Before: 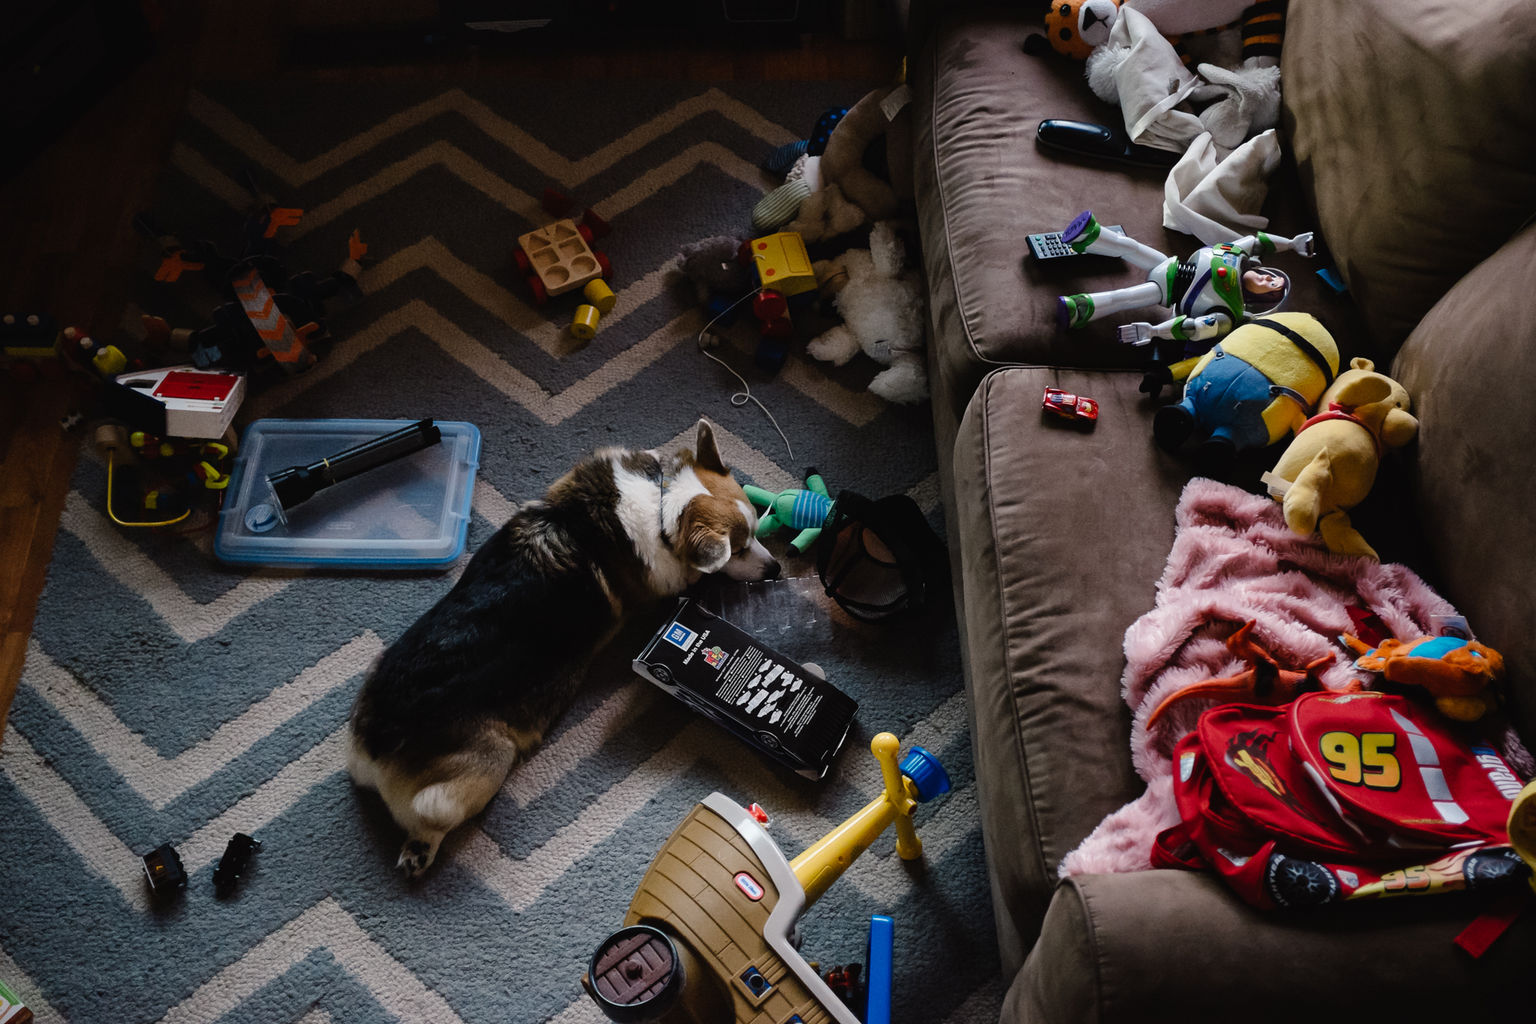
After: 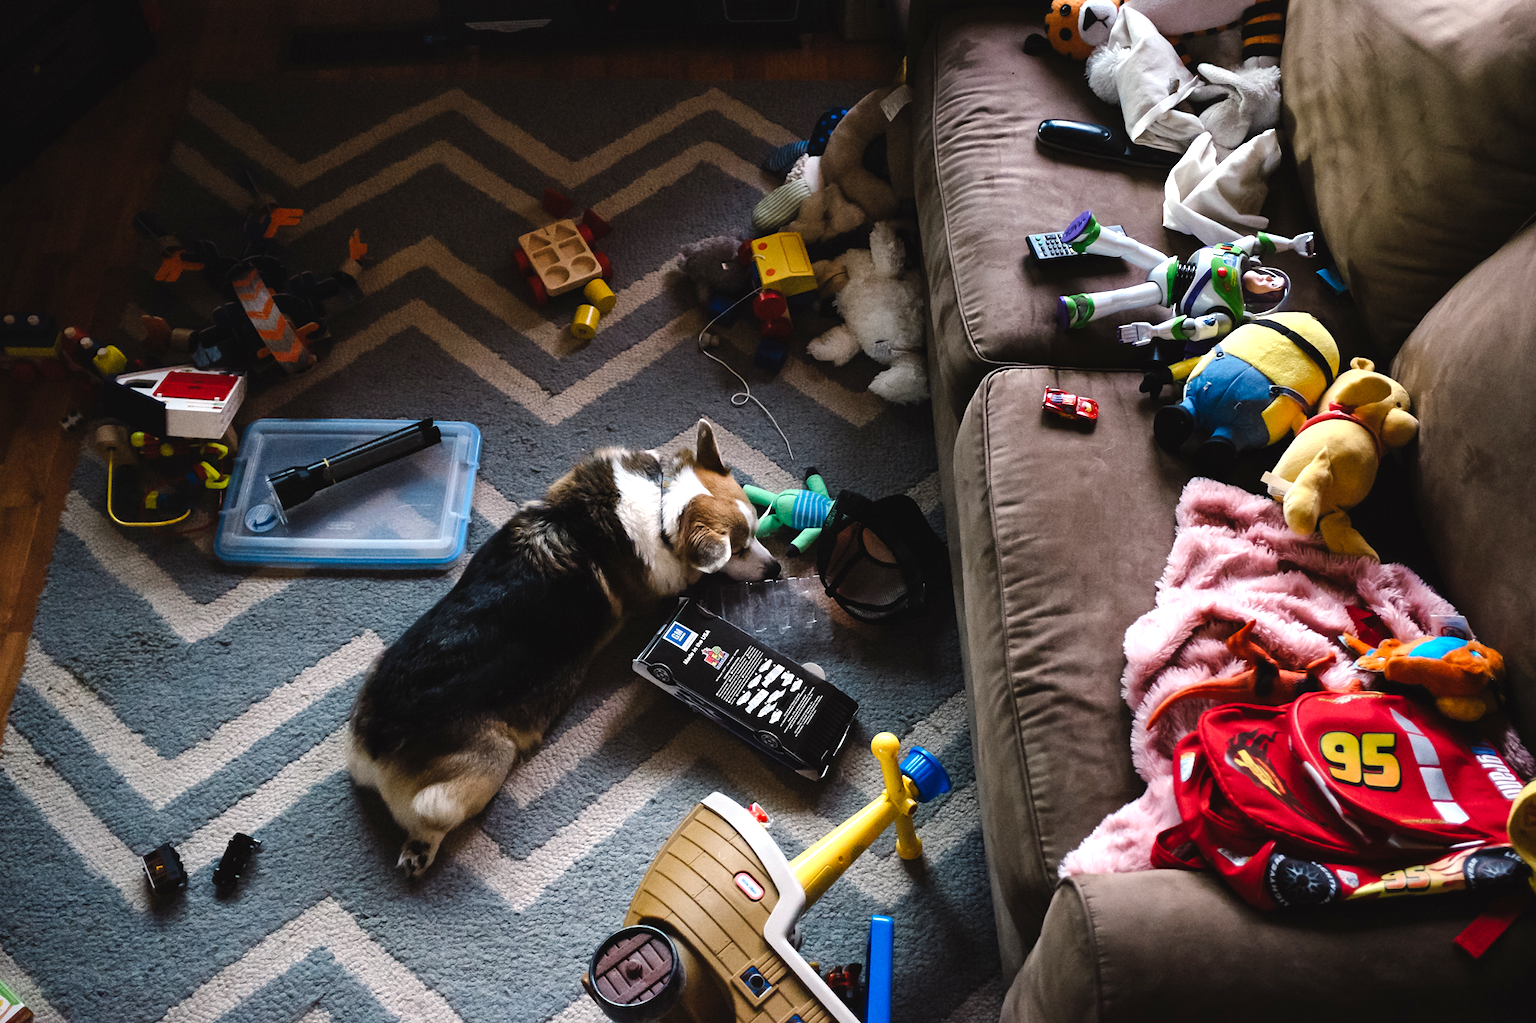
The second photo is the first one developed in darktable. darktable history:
exposure: black level correction 0, exposure 0.932 EV, compensate highlight preservation false
